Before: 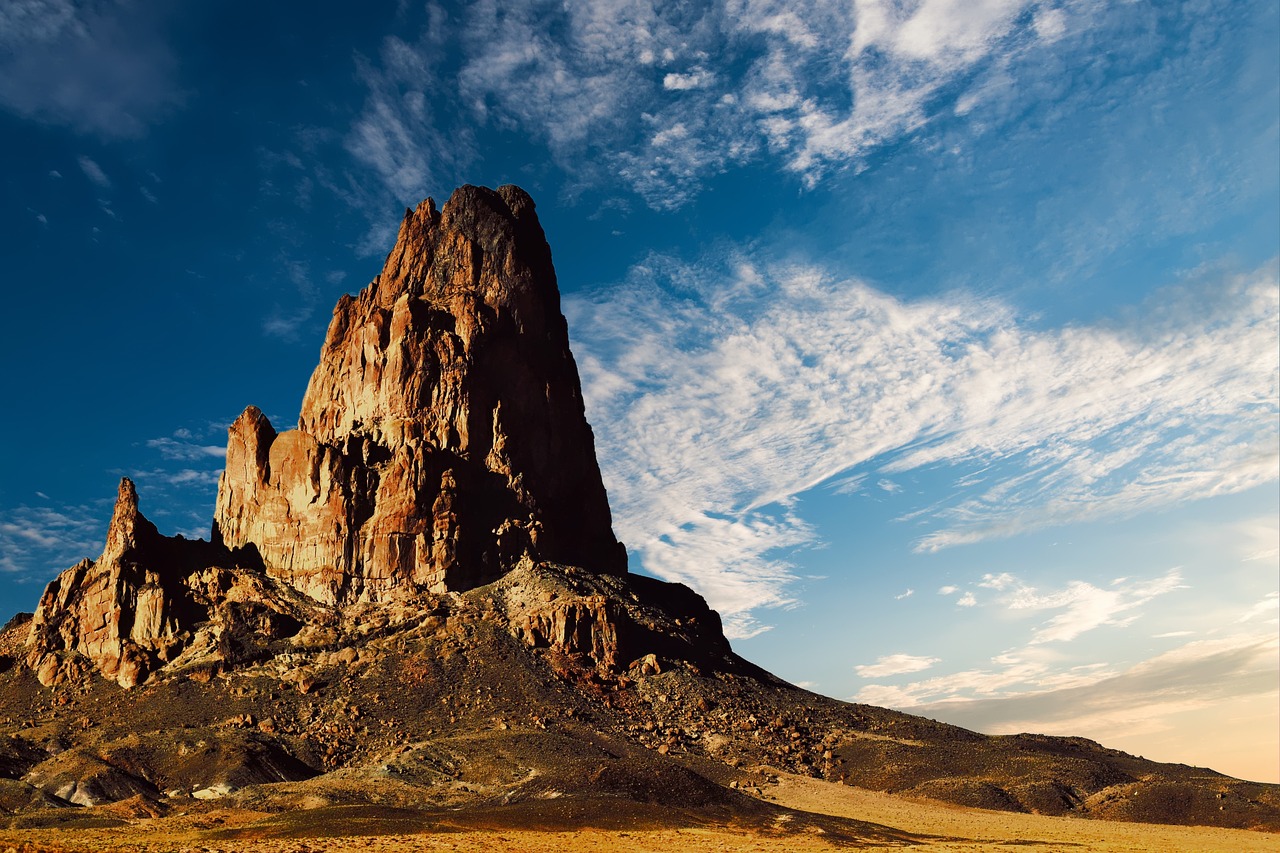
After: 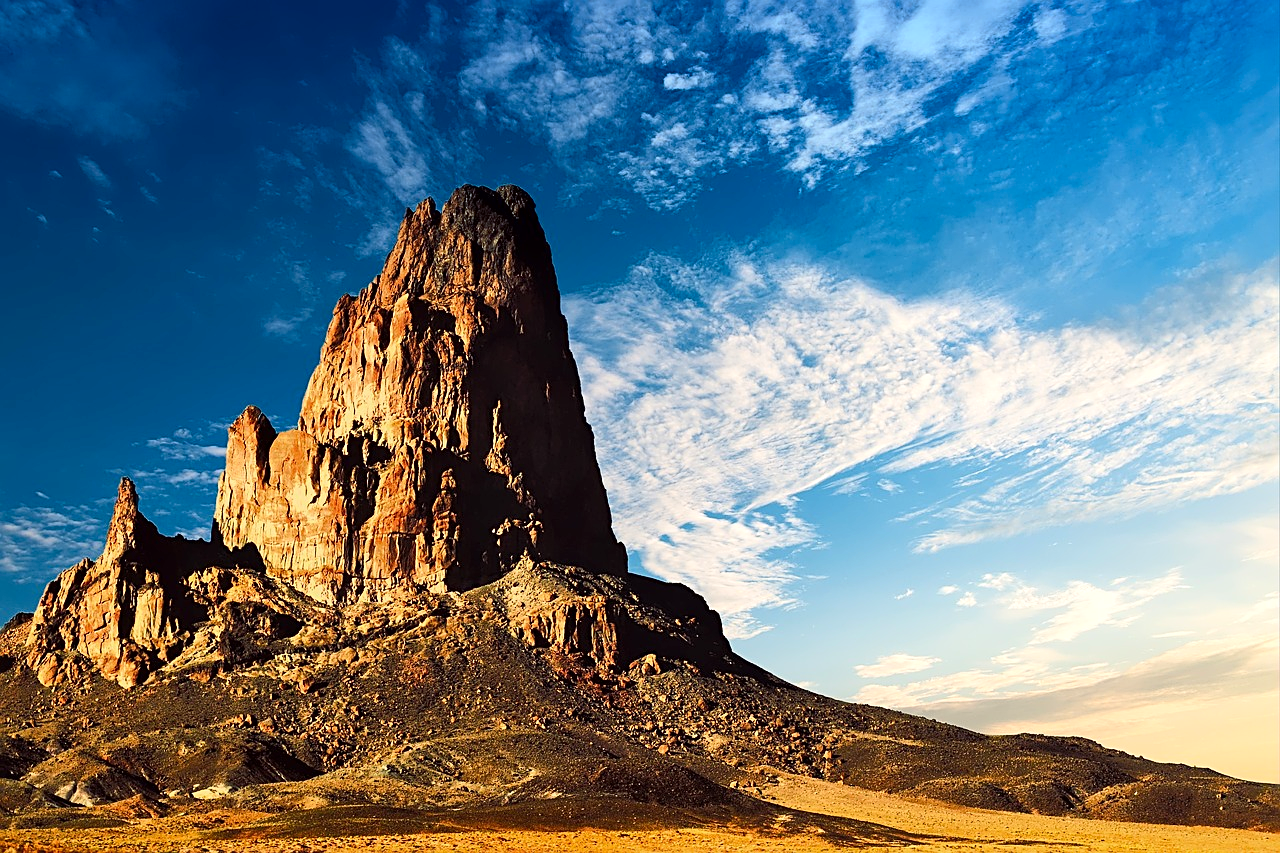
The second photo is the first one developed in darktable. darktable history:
graduated density: density 2.02 EV, hardness 44%, rotation 0.374°, offset 8.21, hue 208.8°, saturation 97%
local contrast: mode bilateral grid, contrast 20, coarseness 50, detail 132%, midtone range 0.2
contrast brightness saturation: contrast 0.2, brightness 0.16, saturation 0.22
sharpen: on, module defaults
